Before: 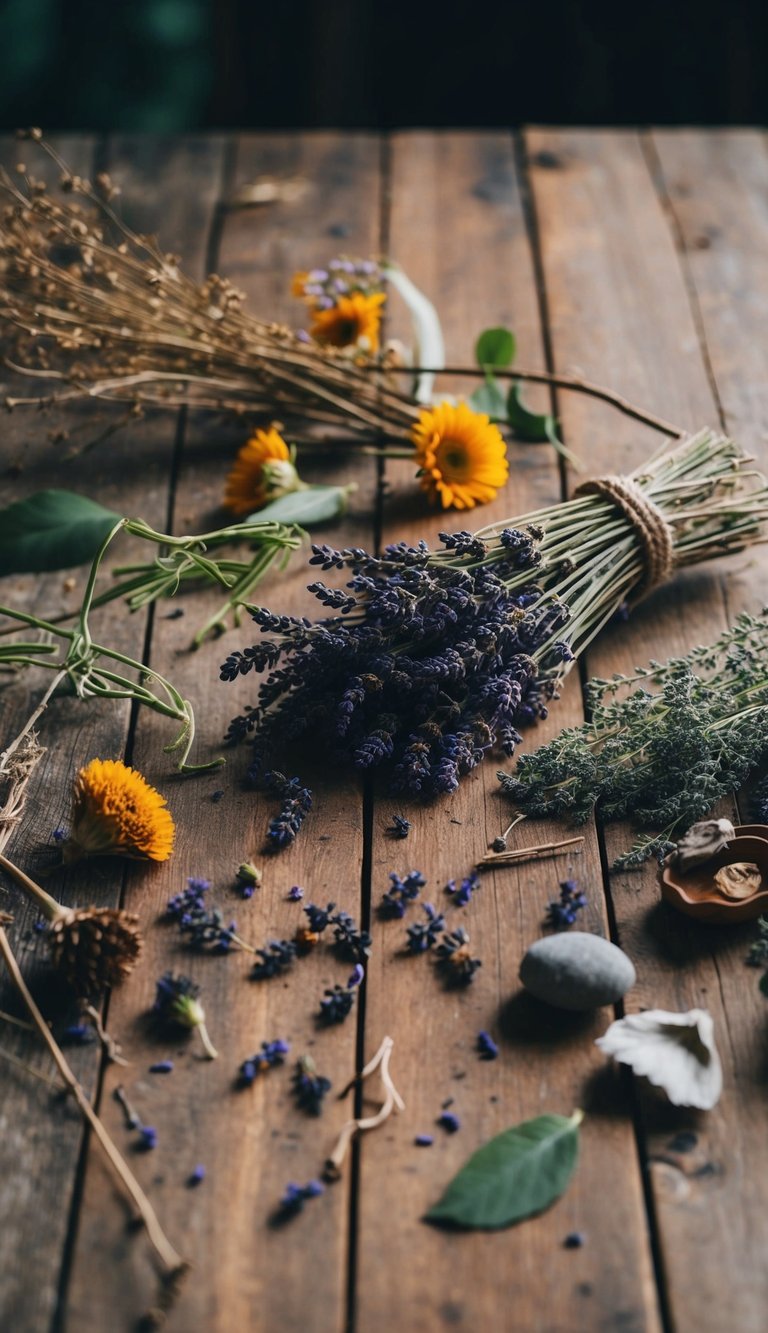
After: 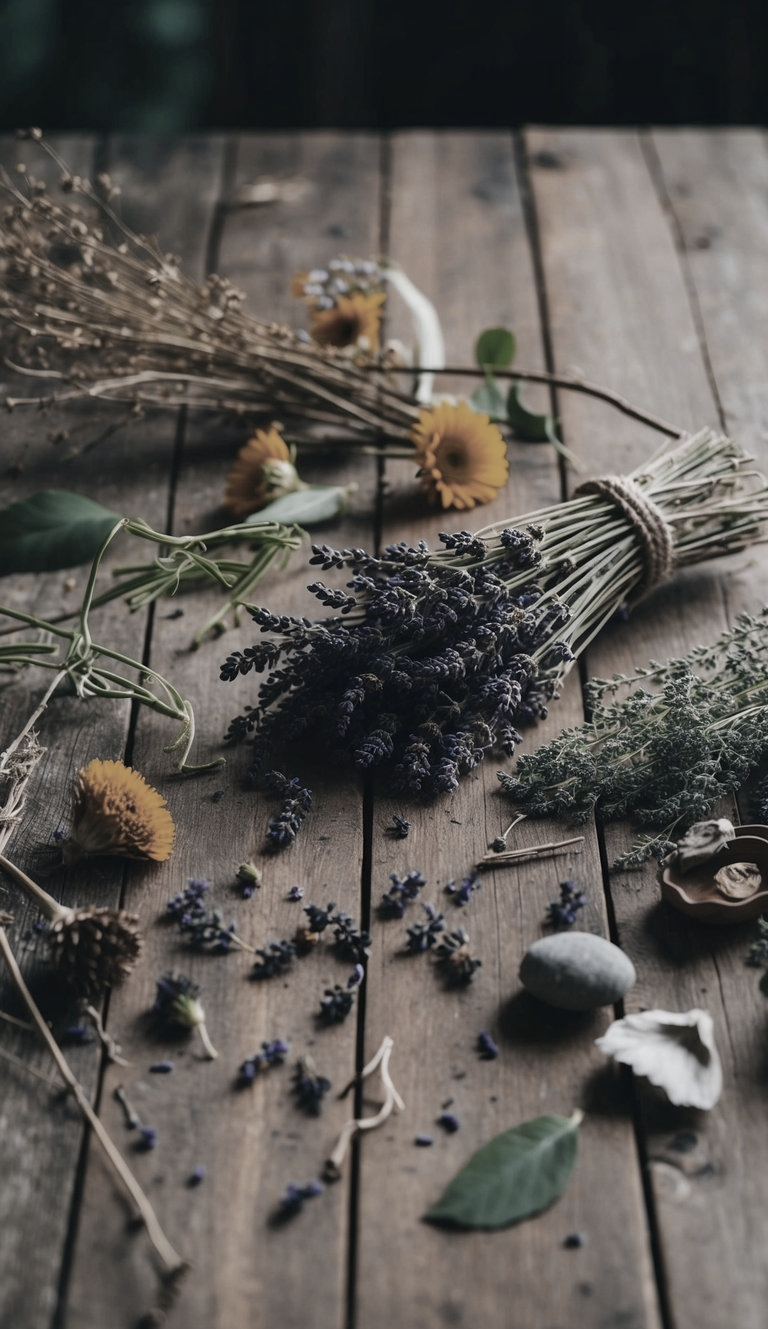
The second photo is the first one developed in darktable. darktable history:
color zones: curves: ch0 [(0, 0.487) (0.241, 0.395) (0.434, 0.373) (0.658, 0.412) (0.838, 0.487)]; ch1 [(0, 0) (0.053, 0.053) (0.211, 0.202) (0.579, 0.259) (0.781, 0.241)]
crop: top 0.05%, bottom 0.098%
shadows and highlights: shadows 29.32, highlights -29.32, low approximation 0.01, soften with gaussian
exposure: compensate highlight preservation false
